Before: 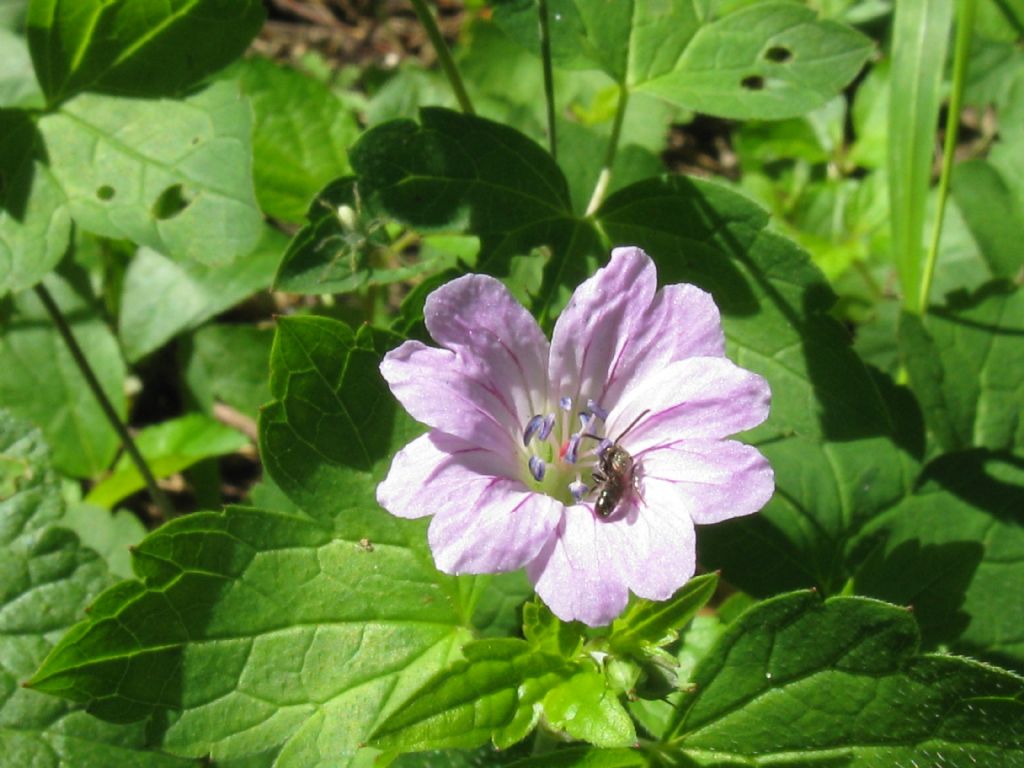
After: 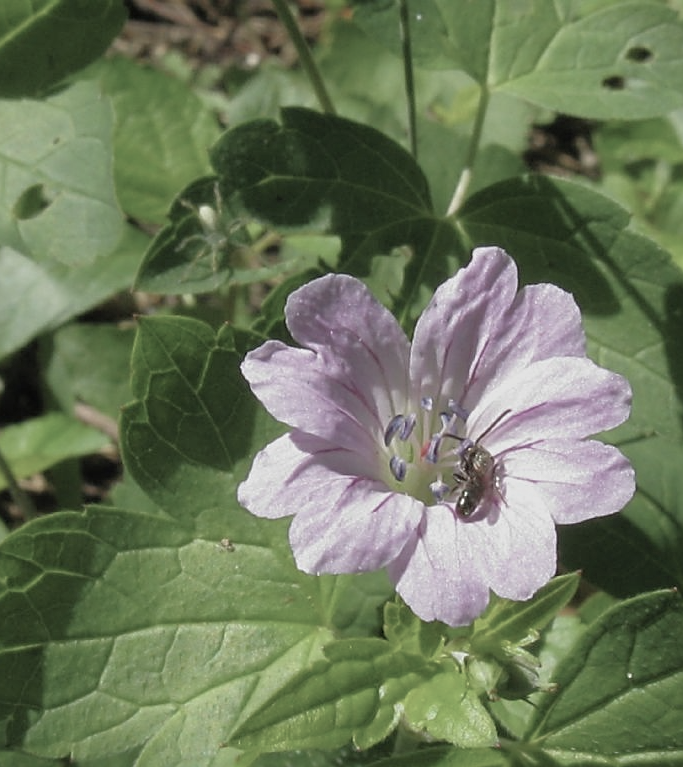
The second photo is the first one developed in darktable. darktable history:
crop and rotate: left 13.602%, right 19.688%
sharpen: on, module defaults
color zones: curves: ch1 [(0, 0.292) (0.001, 0.292) (0.2, 0.264) (0.4, 0.248) (0.6, 0.248) (0.8, 0.264) (0.999, 0.292) (1, 0.292)]
local contrast: mode bilateral grid, contrast 19, coarseness 50, detail 103%, midtone range 0.2
tone equalizer: -8 EV 0.275 EV, -7 EV 0.426 EV, -6 EV 0.38 EV, -5 EV 0.289 EV, -3 EV -0.247 EV, -2 EV -0.433 EV, -1 EV -0.423 EV, +0 EV -0.273 EV, edges refinement/feathering 500, mask exposure compensation -1.57 EV, preserve details no
